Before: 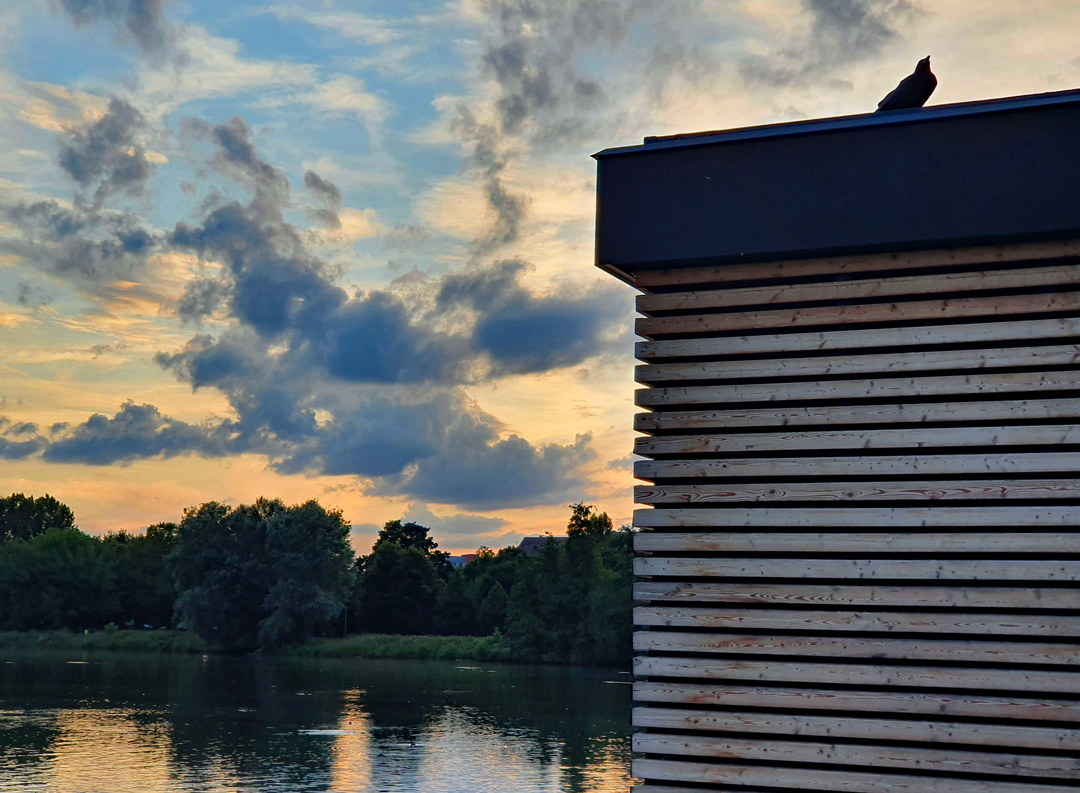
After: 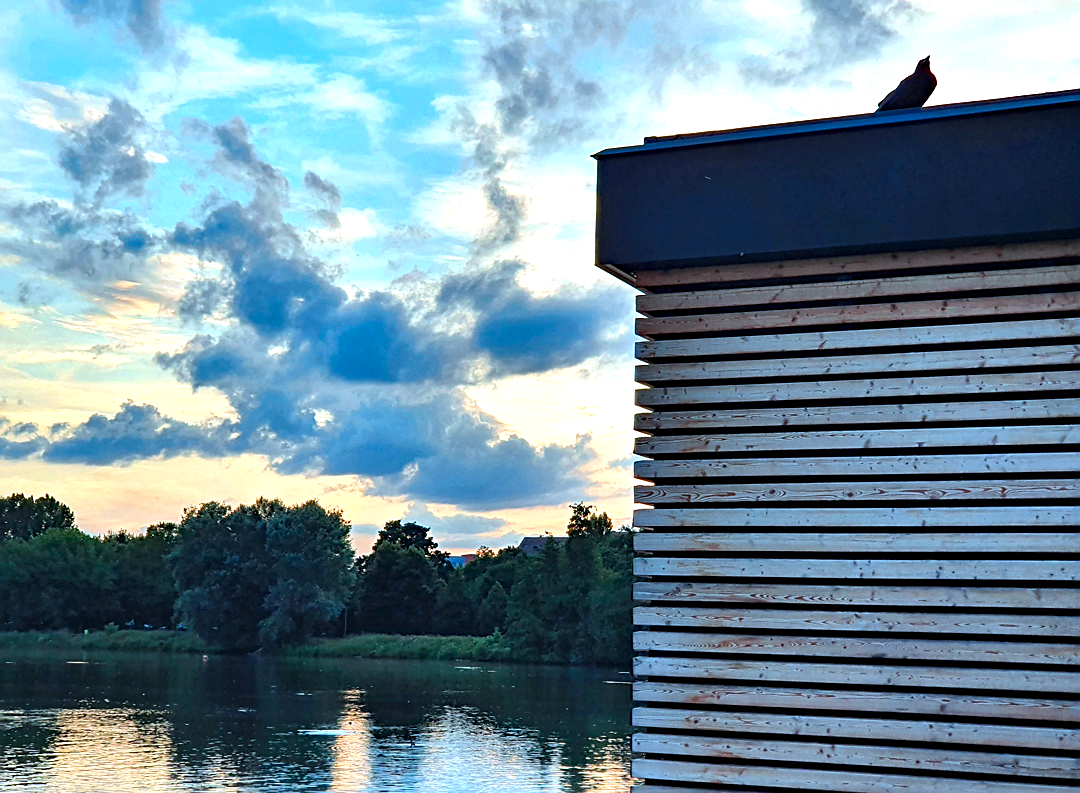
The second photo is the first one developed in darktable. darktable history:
exposure: exposure 0.935 EV, compensate highlight preservation false
sharpen: on, module defaults
color correction: highlights a* -9.73, highlights b* -21.22
